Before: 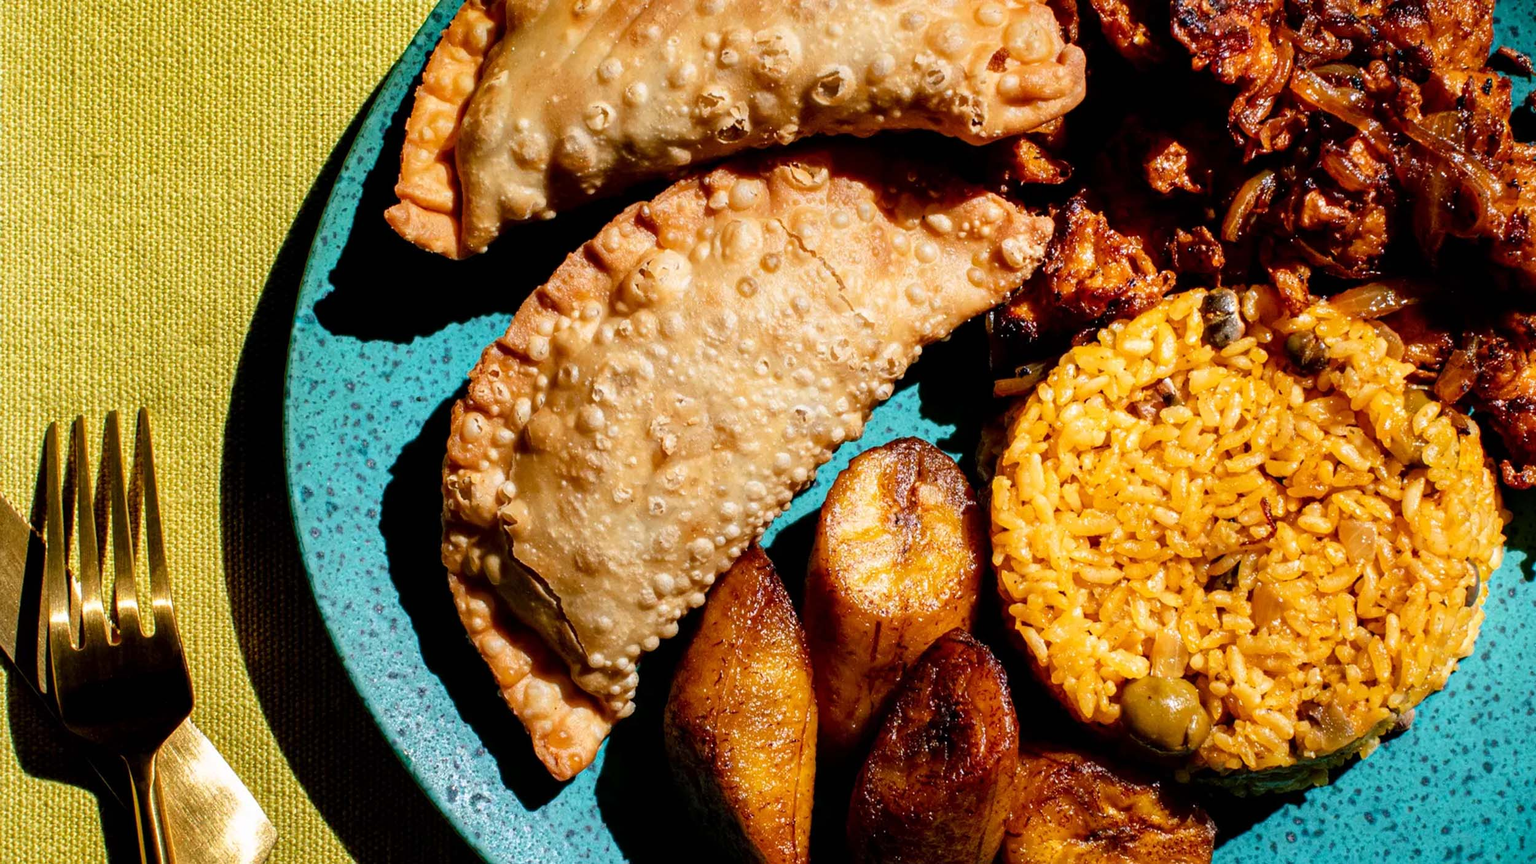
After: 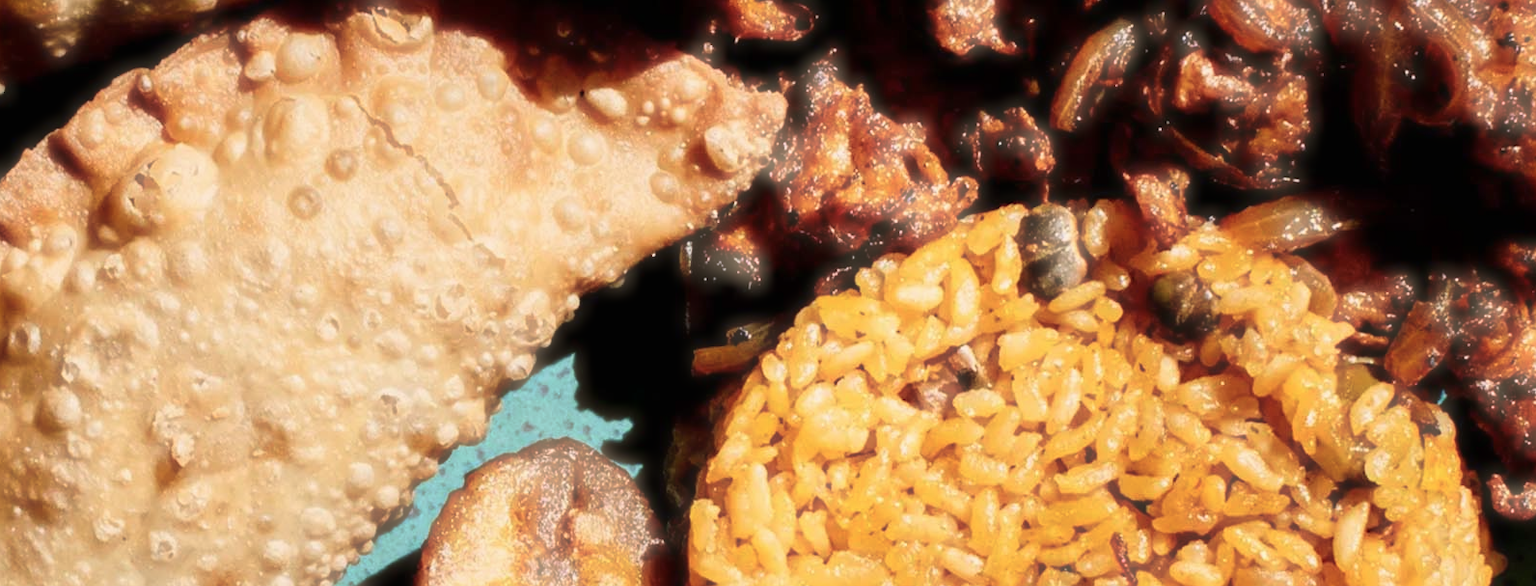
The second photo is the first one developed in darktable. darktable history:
haze removal: strength -0.9, distance 0.225, compatibility mode true, adaptive false
crop: left 36.005%, top 18.293%, right 0.31%, bottom 38.444%
